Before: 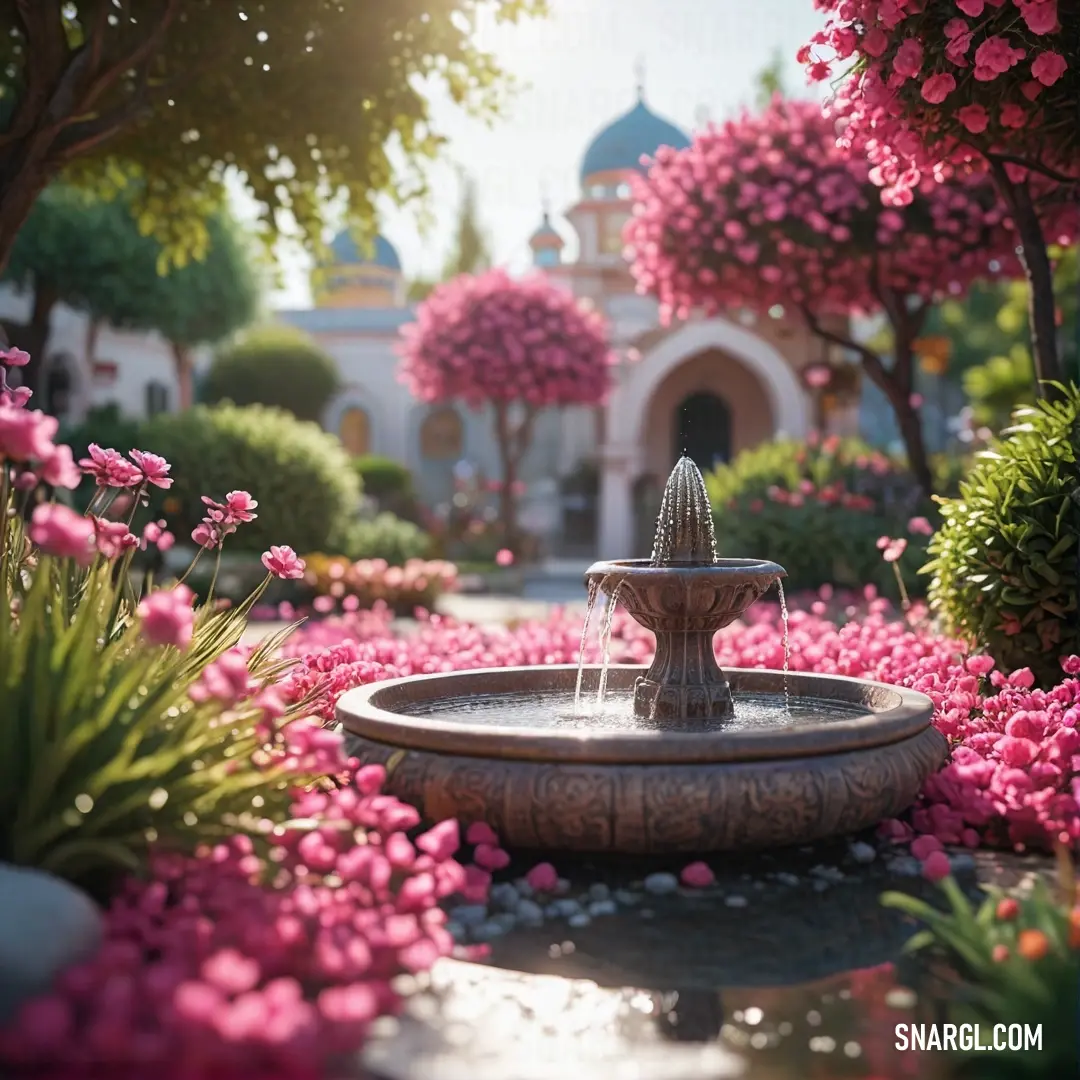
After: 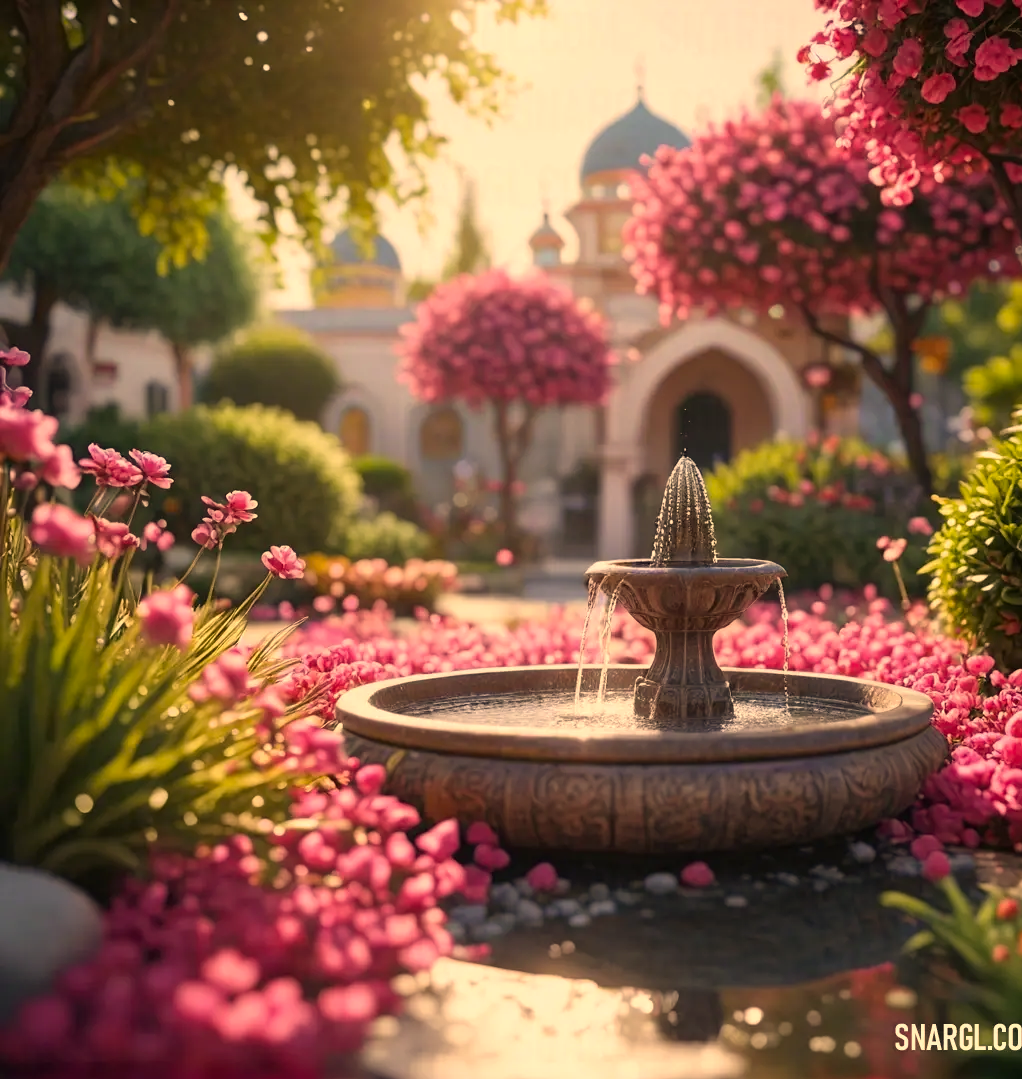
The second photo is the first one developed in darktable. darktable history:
color correction: highlights a* 14.81, highlights b* 31.29
crop and rotate: left 0%, right 5.289%
